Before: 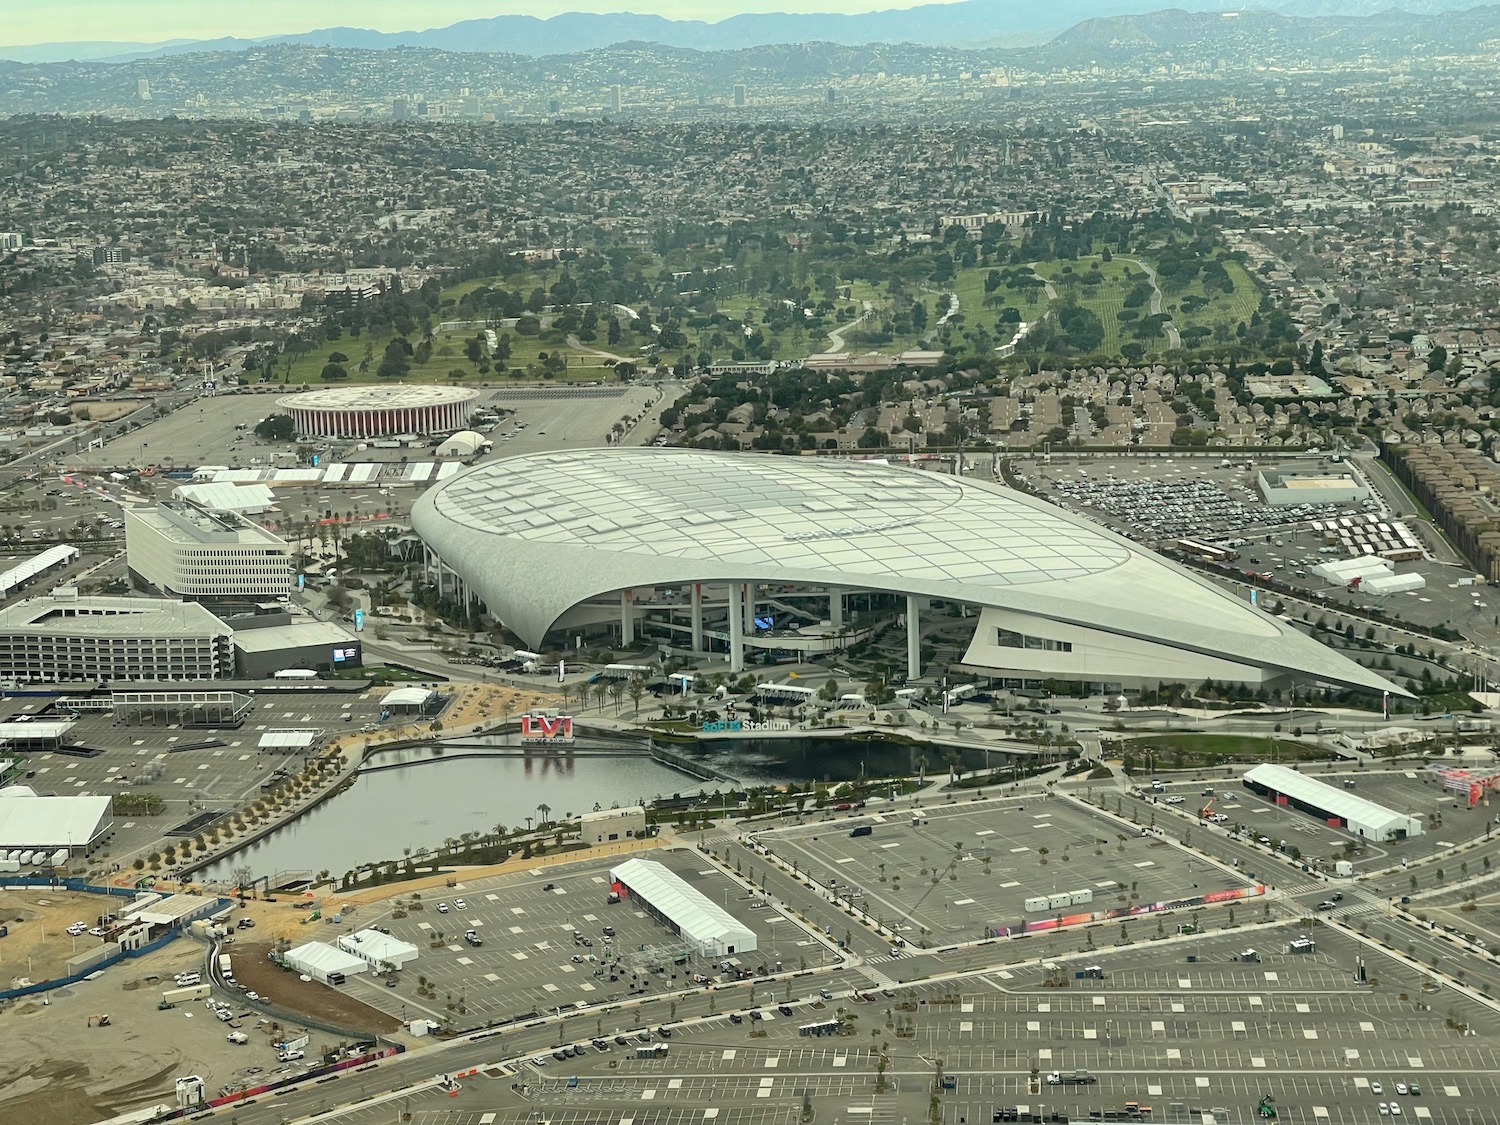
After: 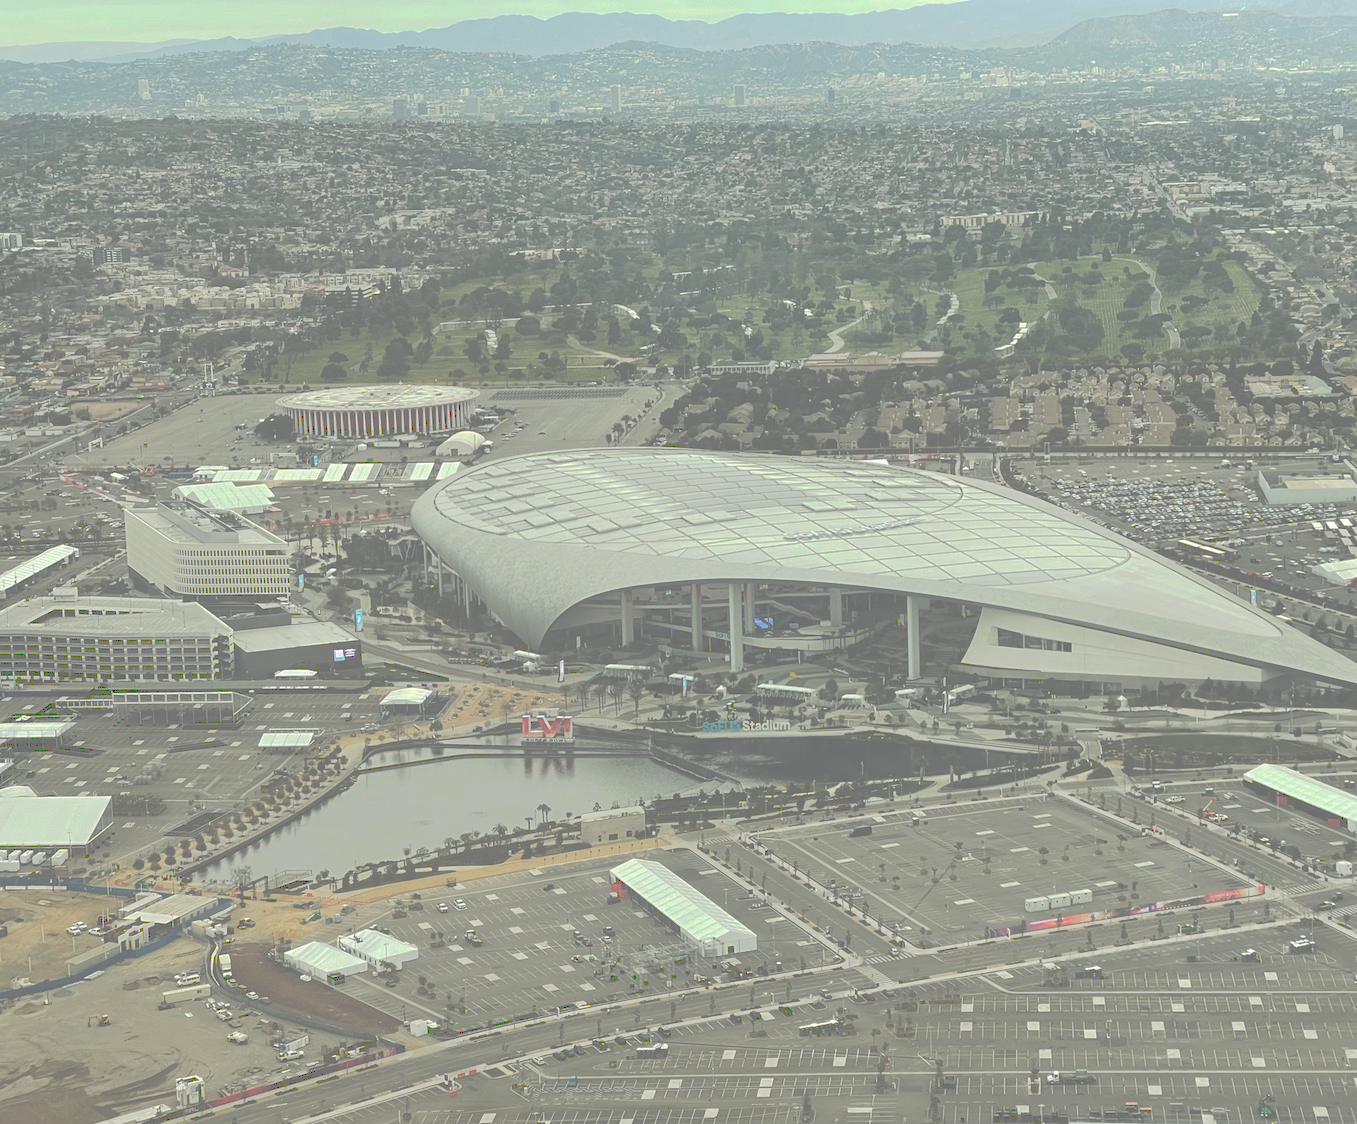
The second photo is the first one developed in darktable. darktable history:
tone equalizer: on, module defaults
tone curve: curves: ch0 [(0, 0) (0.003, 0.453) (0.011, 0.457) (0.025, 0.457) (0.044, 0.463) (0.069, 0.464) (0.1, 0.471) (0.136, 0.475) (0.177, 0.481) (0.224, 0.486) (0.277, 0.496) (0.335, 0.515) (0.399, 0.544) (0.468, 0.577) (0.543, 0.621) (0.623, 0.67) (0.709, 0.73) (0.801, 0.788) (0.898, 0.848) (1, 1)], preserve colors none
crop: right 9.503%, bottom 0.027%
